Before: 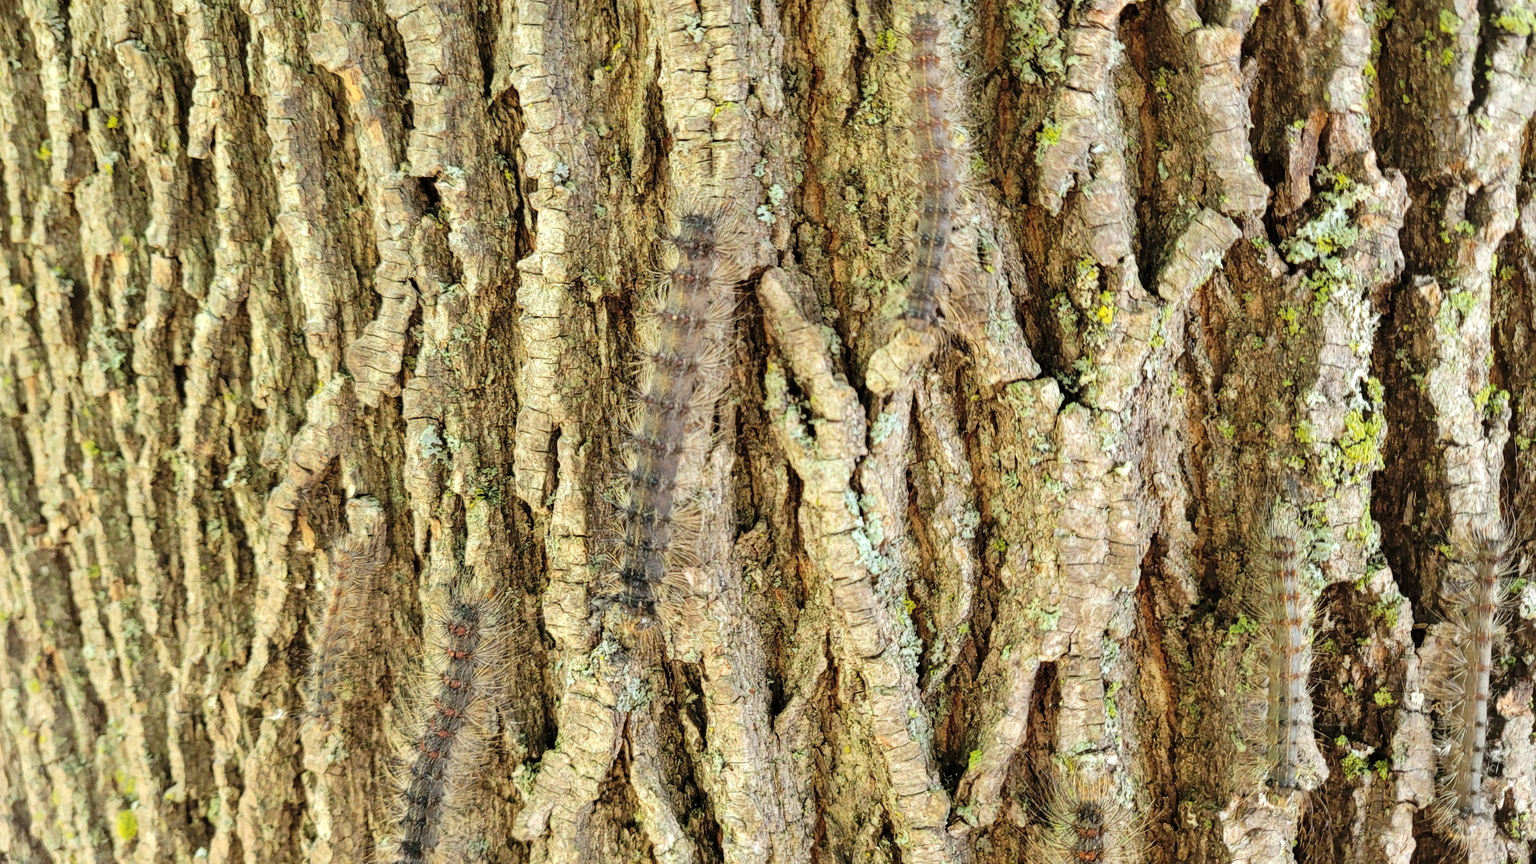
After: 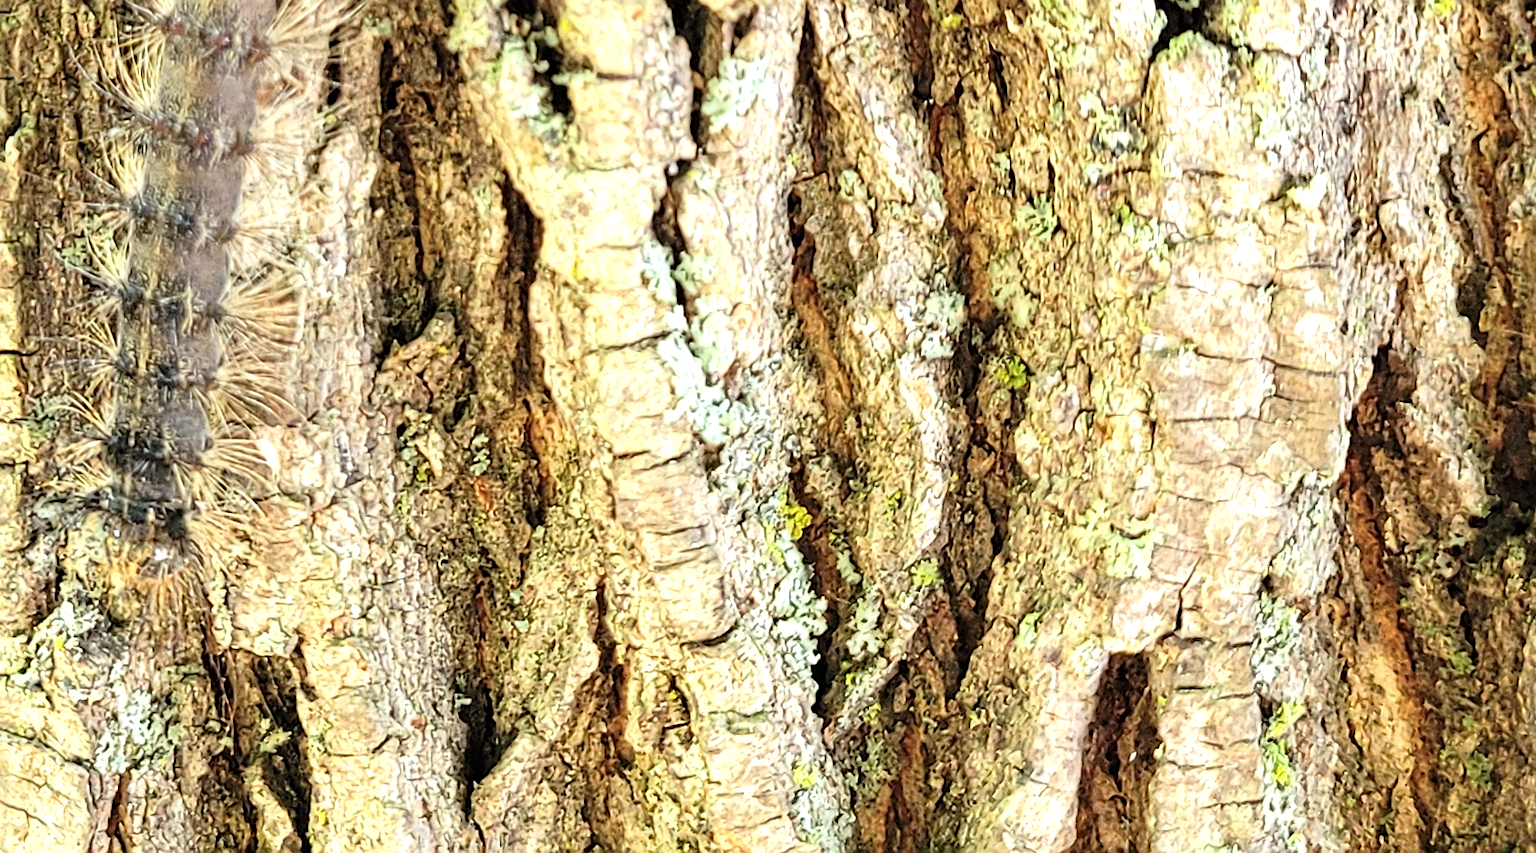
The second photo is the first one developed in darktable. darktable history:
sharpen: on, module defaults
exposure: black level correction 0, exposure 0.587 EV, compensate highlight preservation false
crop: left 37.581%, top 45.025%, right 20.65%, bottom 13.677%
